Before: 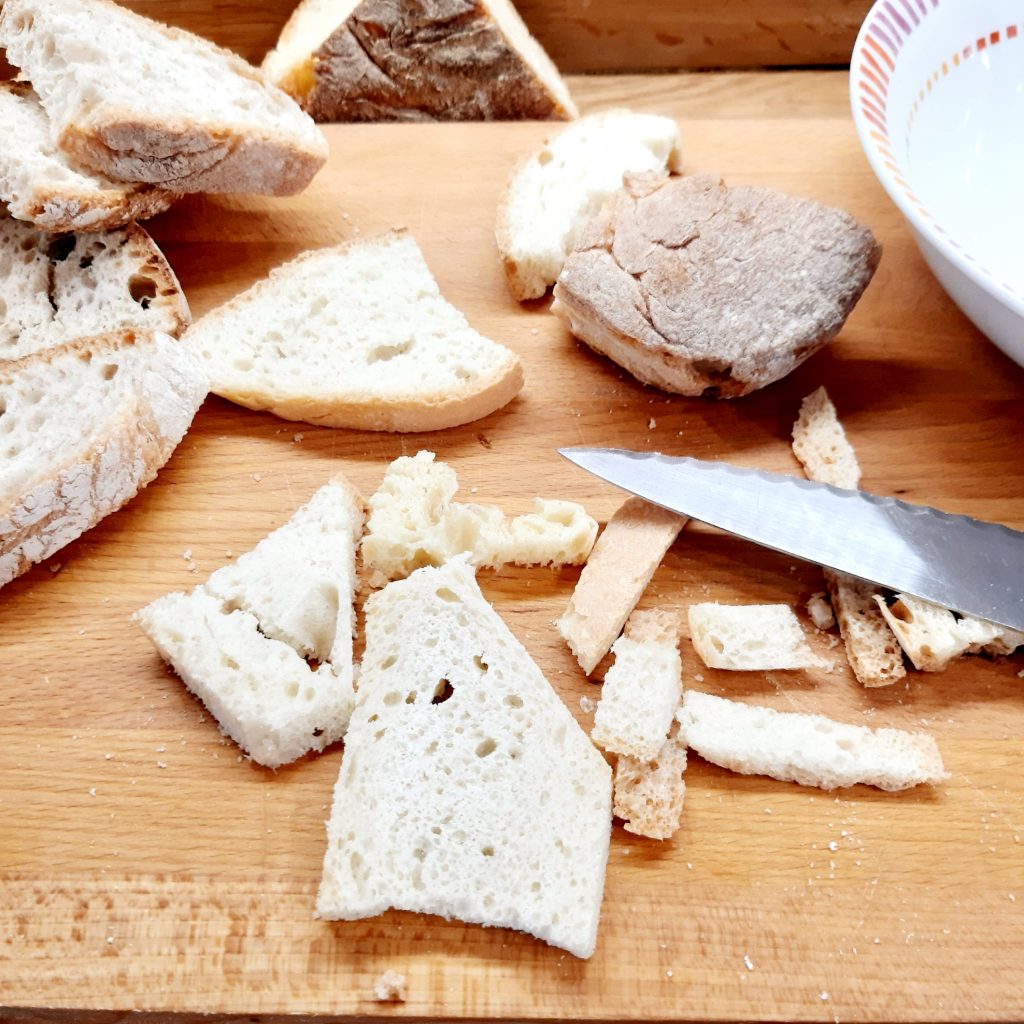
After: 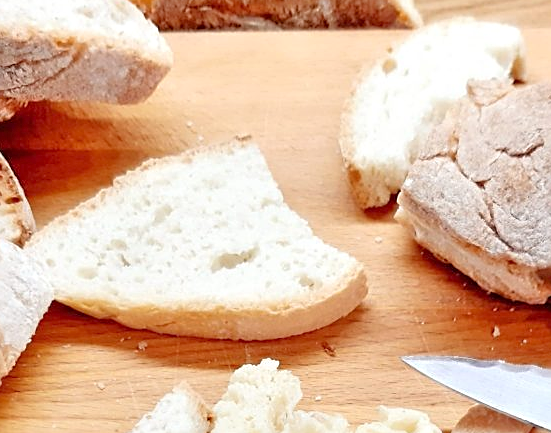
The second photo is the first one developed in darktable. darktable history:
crop: left 15.306%, top 9.065%, right 30.789%, bottom 48.638%
tone equalizer: -7 EV 0.15 EV, -6 EV 0.6 EV, -5 EV 1.15 EV, -4 EV 1.33 EV, -3 EV 1.15 EV, -2 EV 0.6 EV, -1 EV 0.15 EV, mask exposure compensation -0.5 EV
sharpen: on, module defaults
